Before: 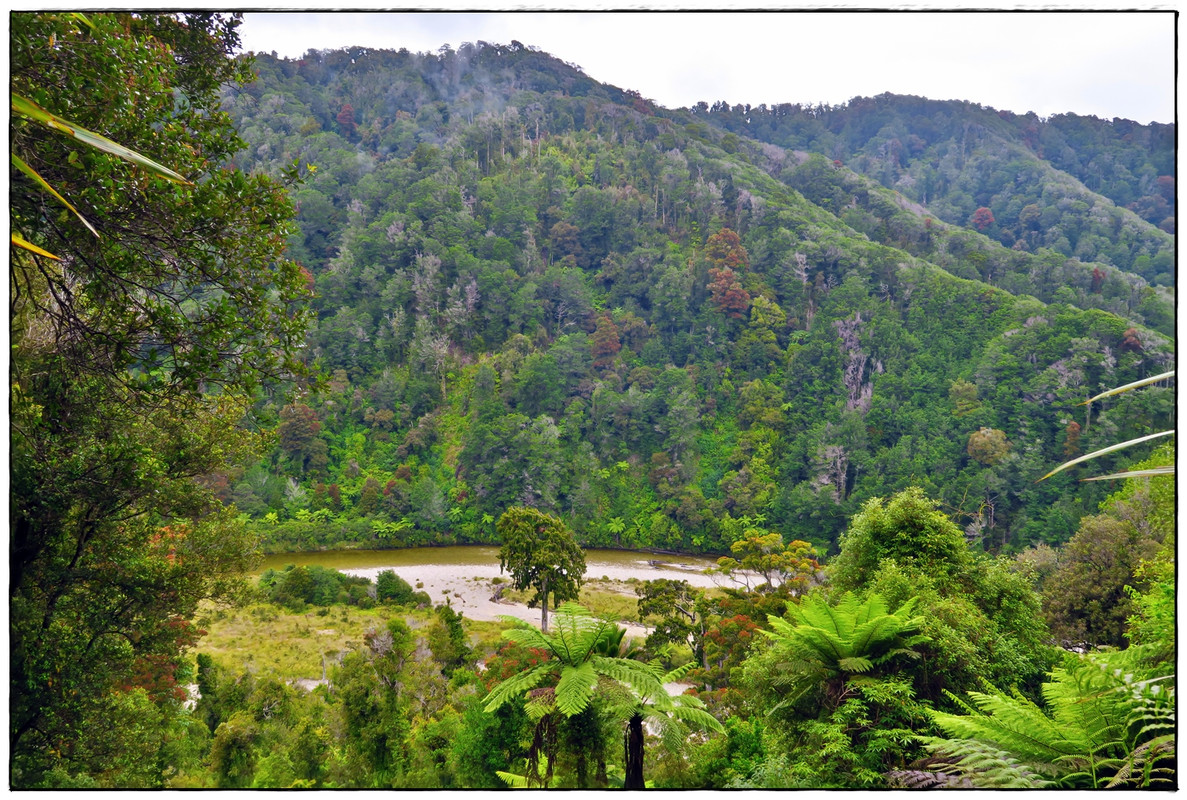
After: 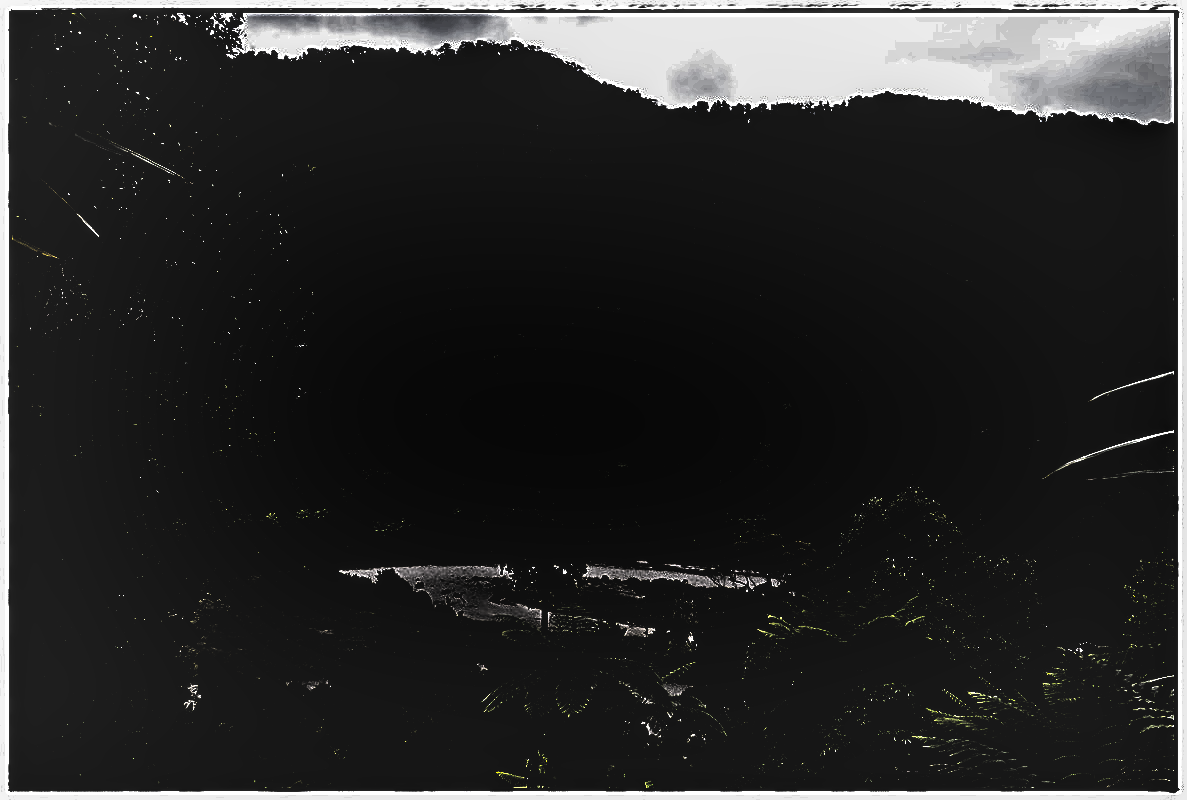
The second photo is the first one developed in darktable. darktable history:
levels: levels [0.721, 0.937, 0.997]
shadows and highlights: shadows 32.83, highlights -47.7, soften with gaussian
local contrast: on, module defaults
sharpen: on, module defaults
